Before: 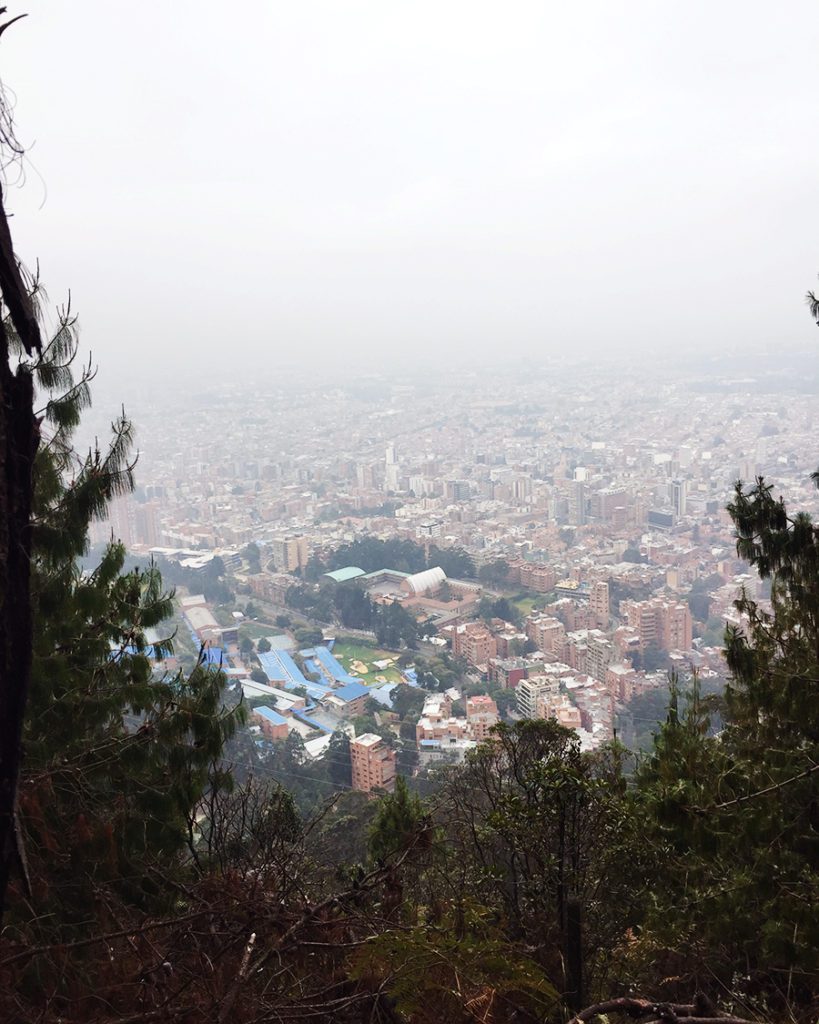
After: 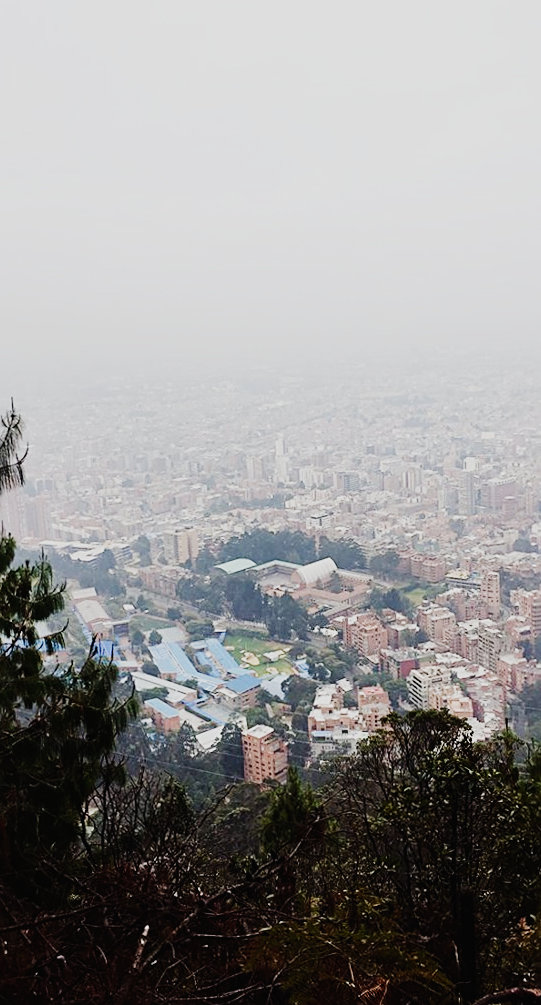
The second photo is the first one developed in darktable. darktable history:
rotate and perspective: rotation -0.45°, automatic cropping original format, crop left 0.008, crop right 0.992, crop top 0.012, crop bottom 0.988
sigmoid: contrast 1.7, skew -0.2, preserve hue 0%, red attenuation 0.1, red rotation 0.035, green attenuation 0.1, green rotation -0.017, blue attenuation 0.15, blue rotation -0.052, base primaries Rec2020
contrast brightness saturation: contrast -0.02, brightness -0.01, saturation 0.03
crop and rotate: left 13.342%, right 19.991%
sharpen: on, module defaults
